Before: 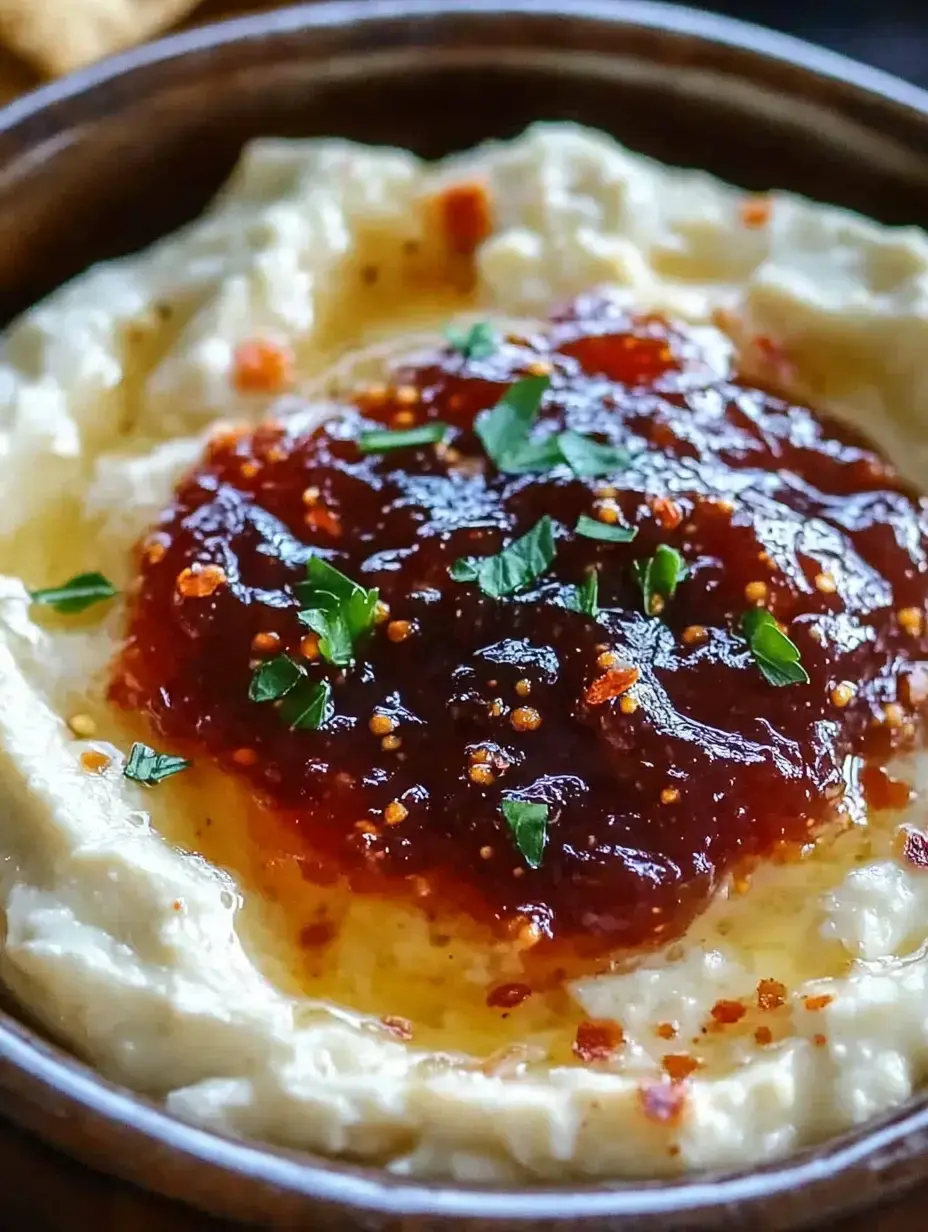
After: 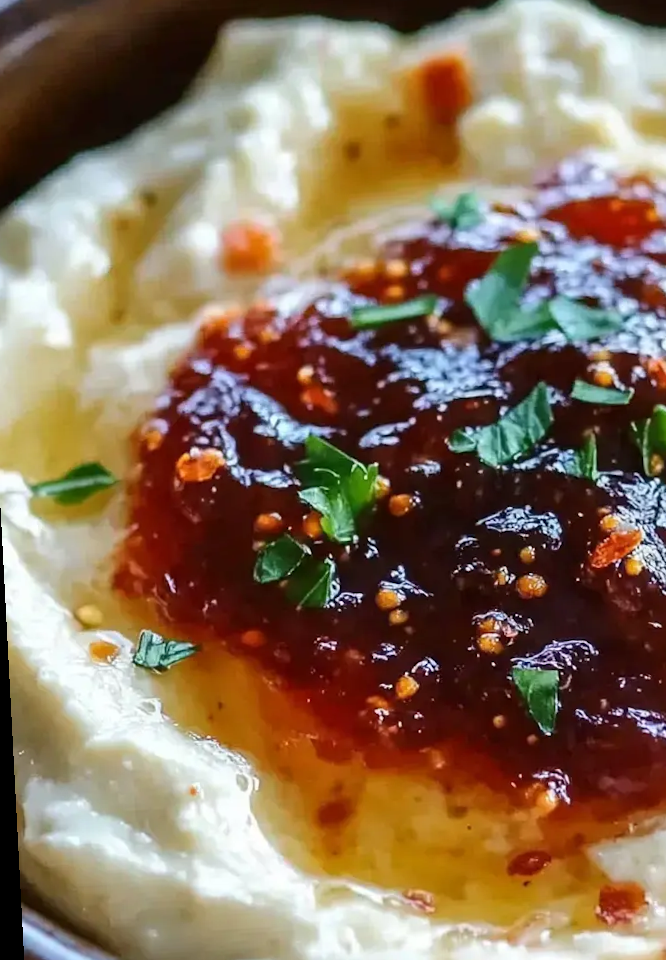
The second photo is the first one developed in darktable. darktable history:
rotate and perspective: rotation -3°, crop left 0.031, crop right 0.968, crop top 0.07, crop bottom 0.93
crop: top 5.803%, right 27.864%, bottom 5.804%
